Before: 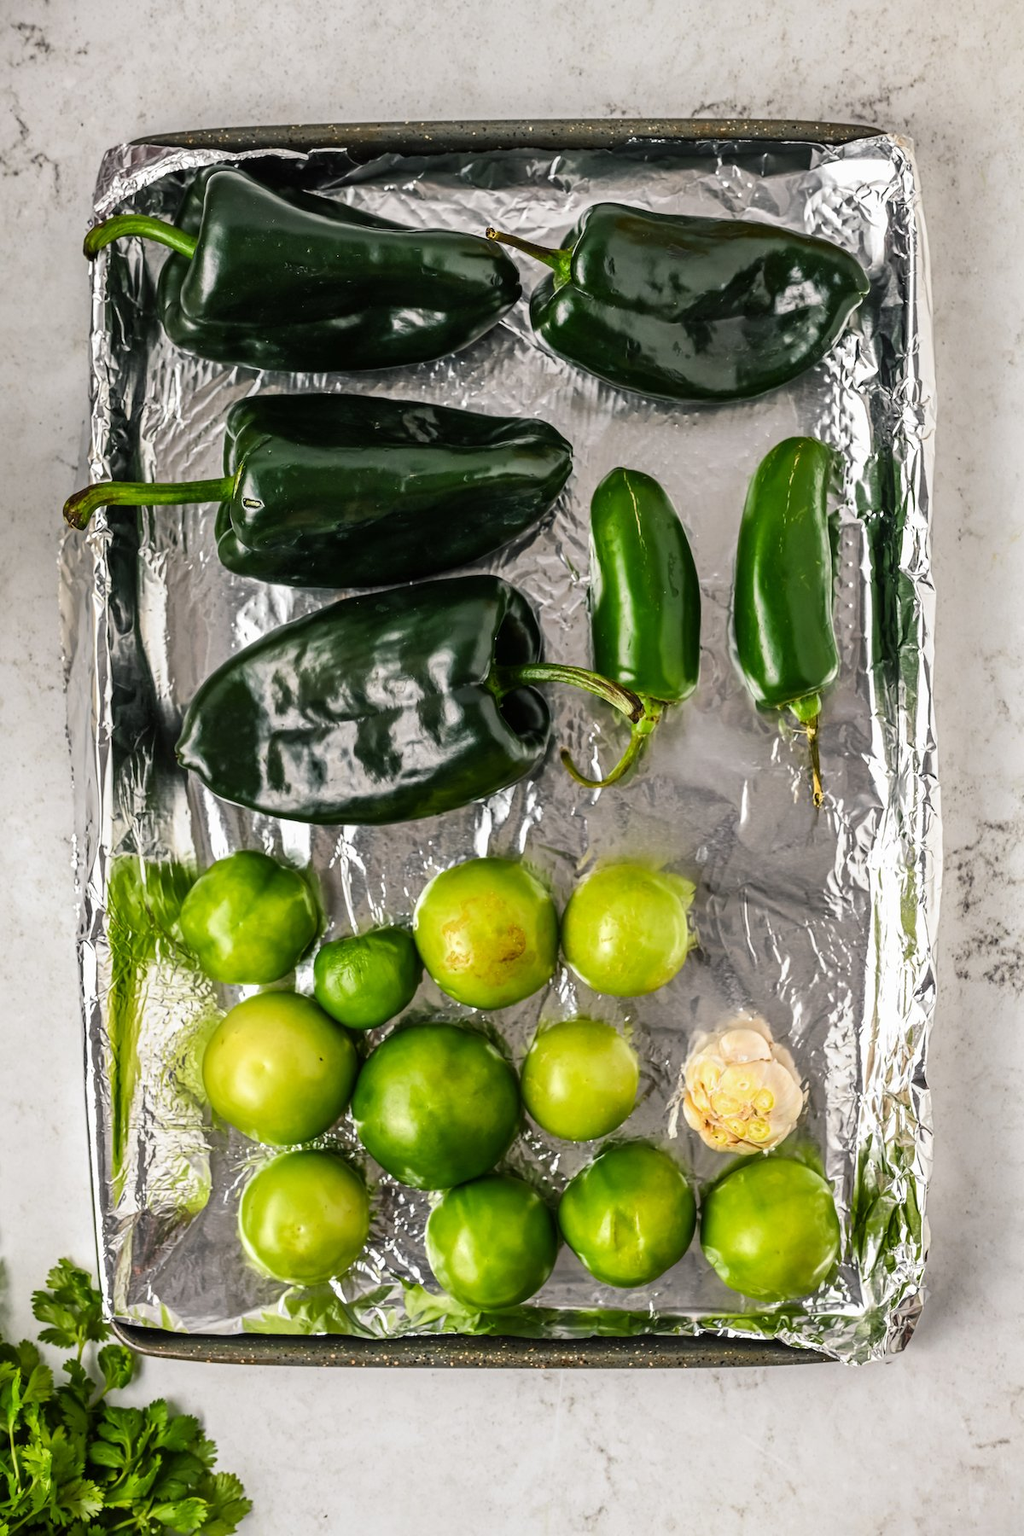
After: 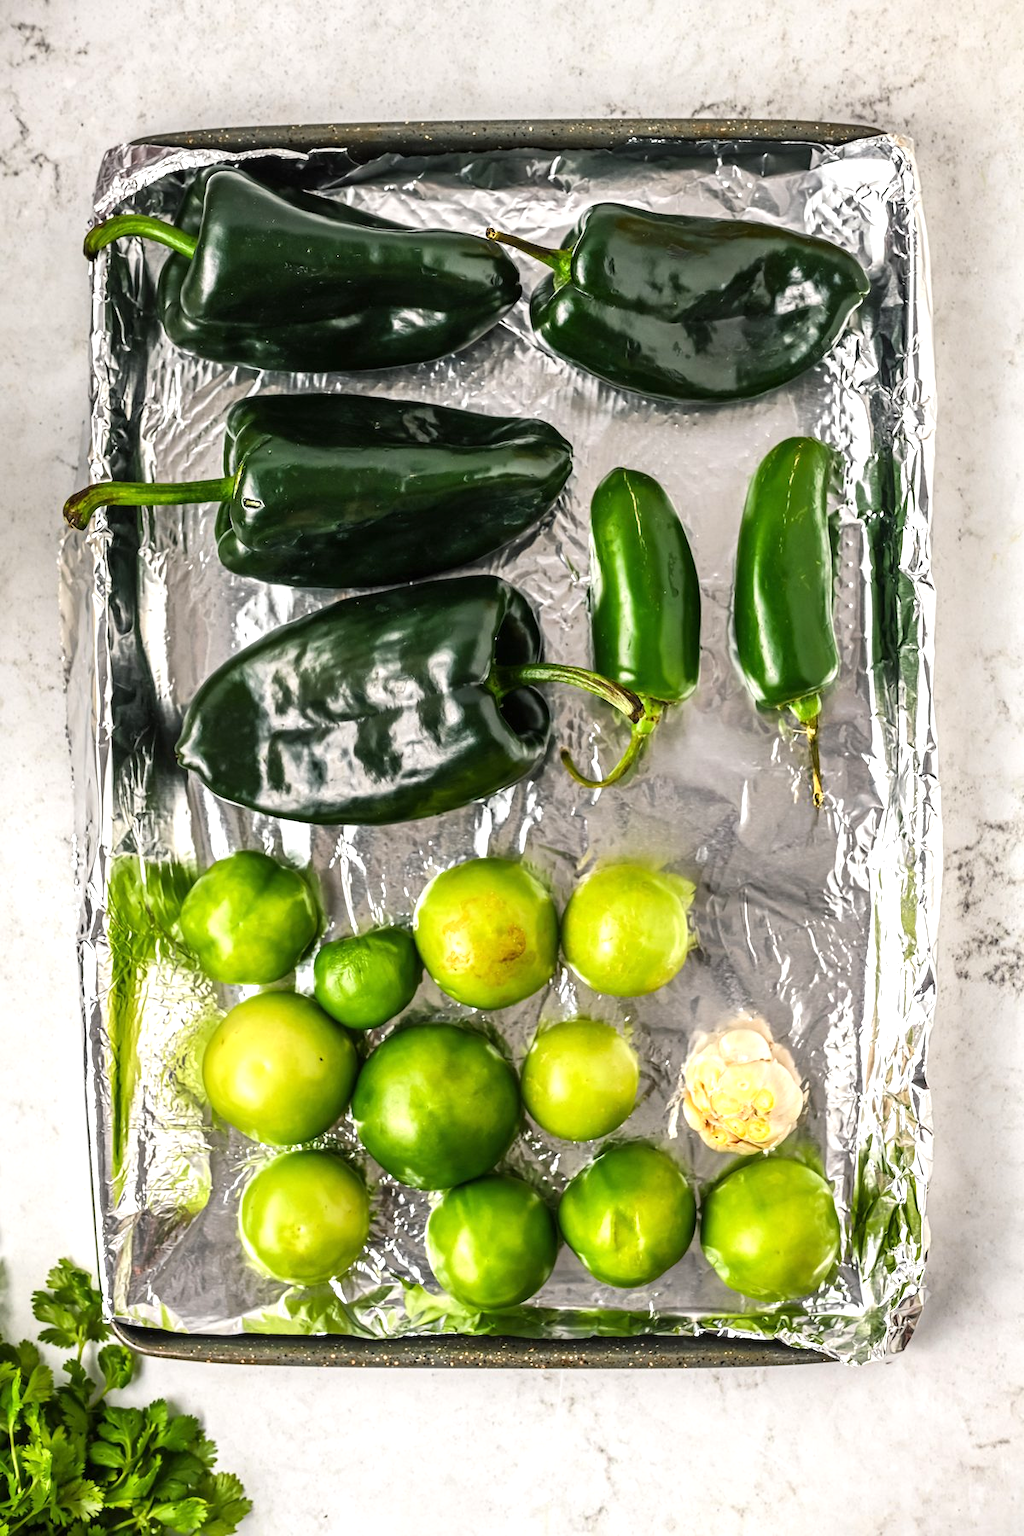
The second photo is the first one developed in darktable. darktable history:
exposure: exposure 0.507 EV, compensate highlight preservation false
tone equalizer: on, module defaults
